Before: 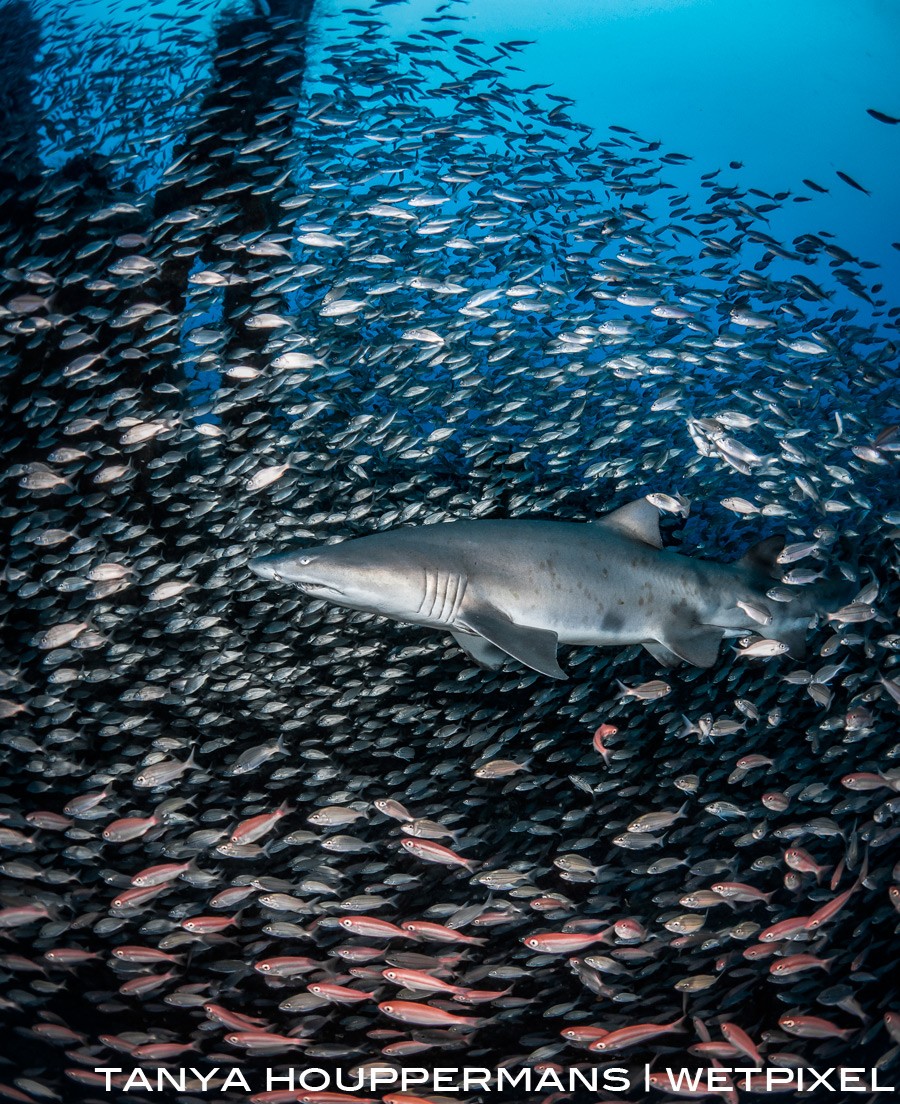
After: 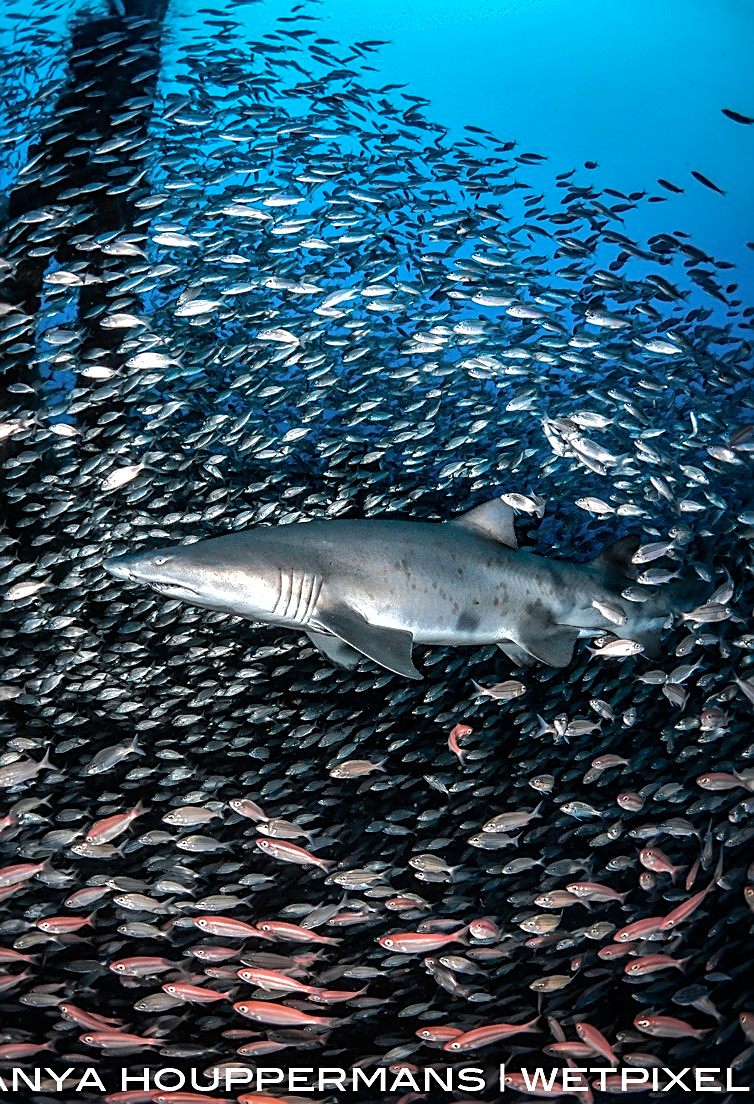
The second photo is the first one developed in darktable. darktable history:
tone equalizer: -8 EV -0.75 EV, -7 EV -0.7 EV, -6 EV -0.6 EV, -5 EV -0.4 EV, -3 EV 0.4 EV, -2 EV 0.6 EV, -1 EV 0.7 EV, +0 EV 0.75 EV, edges refinement/feathering 500, mask exposure compensation -1.57 EV, preserve details no
crop: left 16.145%
sharpen: on, module defaults
shadows and highlights: shadows 40, highlights -60
